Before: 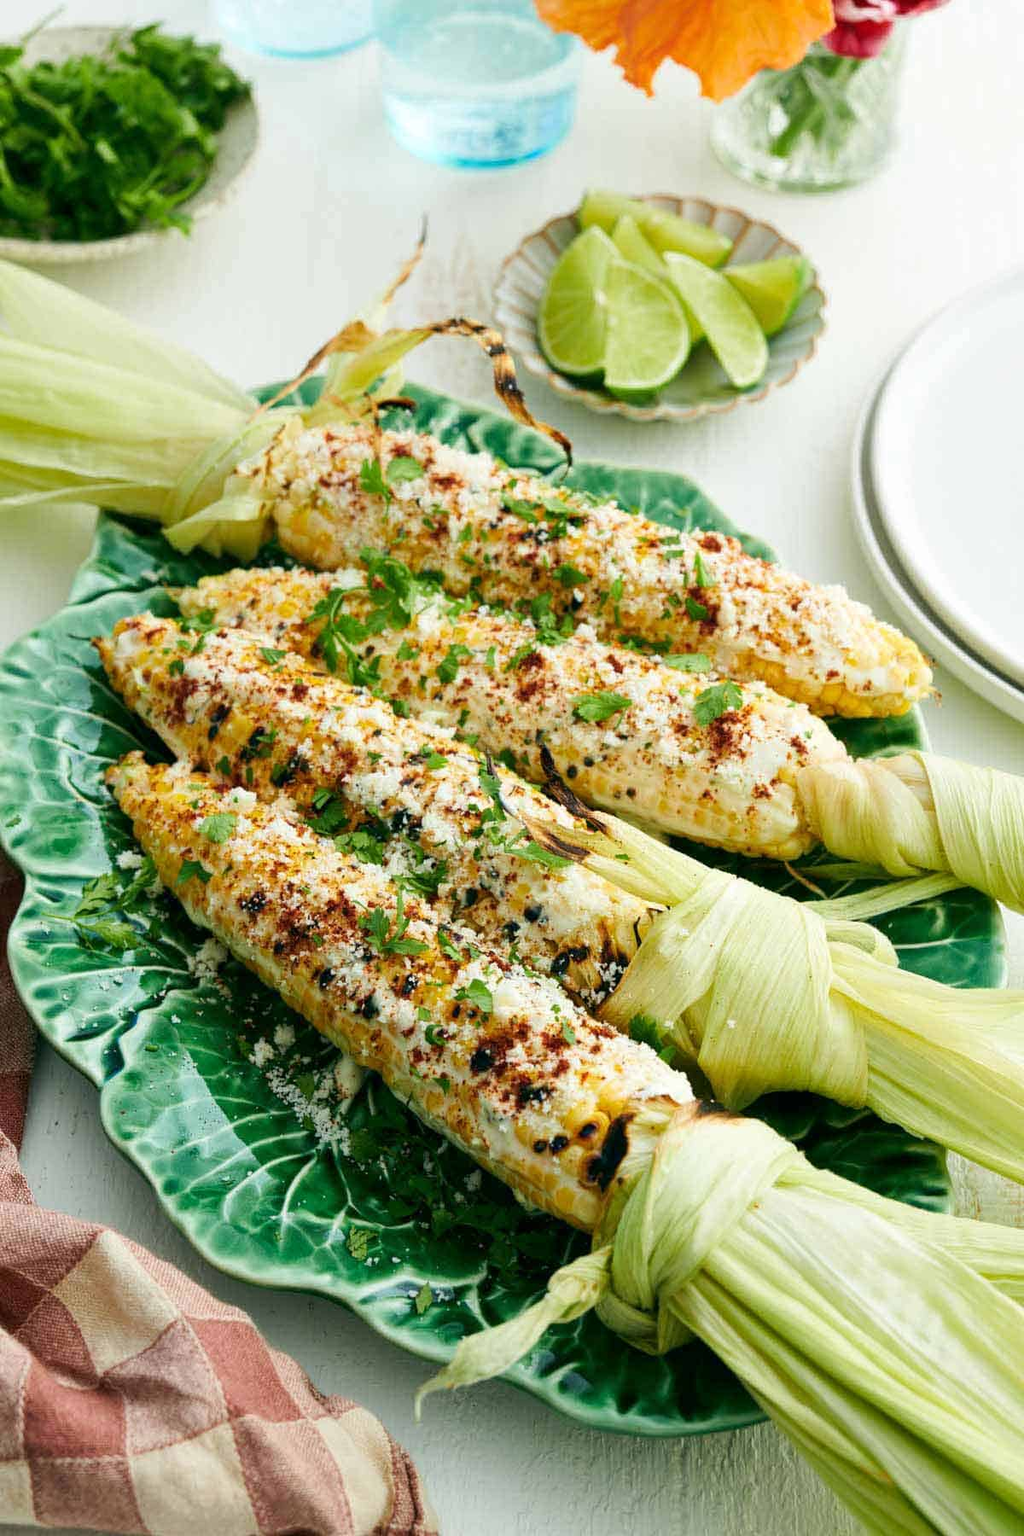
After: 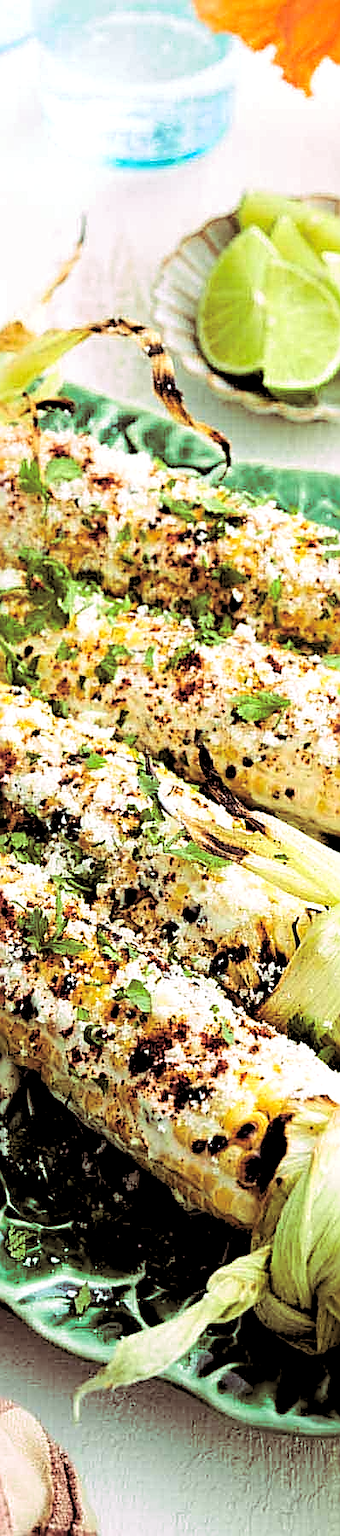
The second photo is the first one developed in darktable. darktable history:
sharpen: amount 1
rgb levels: preserve colors sum RGB, levels [[0.038, 0.433, 0.934], [0, 0.5, 1], [0, 0.5, 1]]
crop: left 33.36%, right 33.36%
split-toning: highlights › hue 298.8°, highlights › saturation 0.73, compress 41.76%
tone equalizer: -8 EV -0.75 EV, -7 EV -0.7 EV, -6 EV -0.6 EV, -5 EV -0.4 EV, -3 EV 0.4 EV, -2 EV 0.6 EV, -1 EV 0.7 EV, +0 EV 0.75 EV, edges refinement/feathering 500, mask exposure compensation -1.57 EV, preserve details no
